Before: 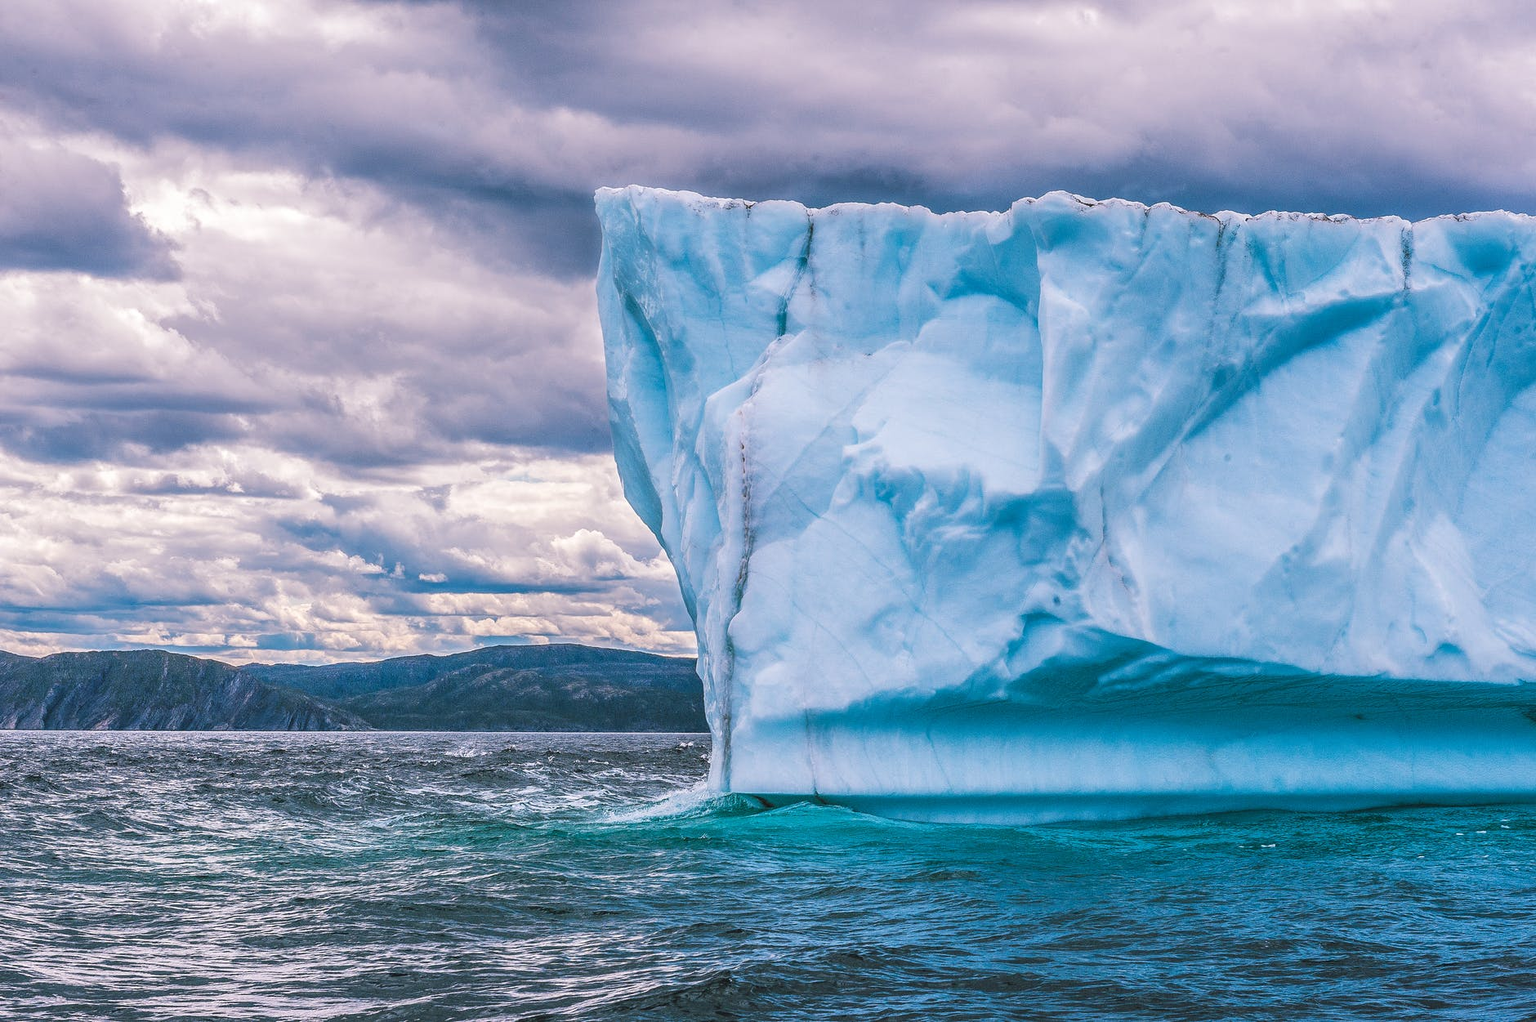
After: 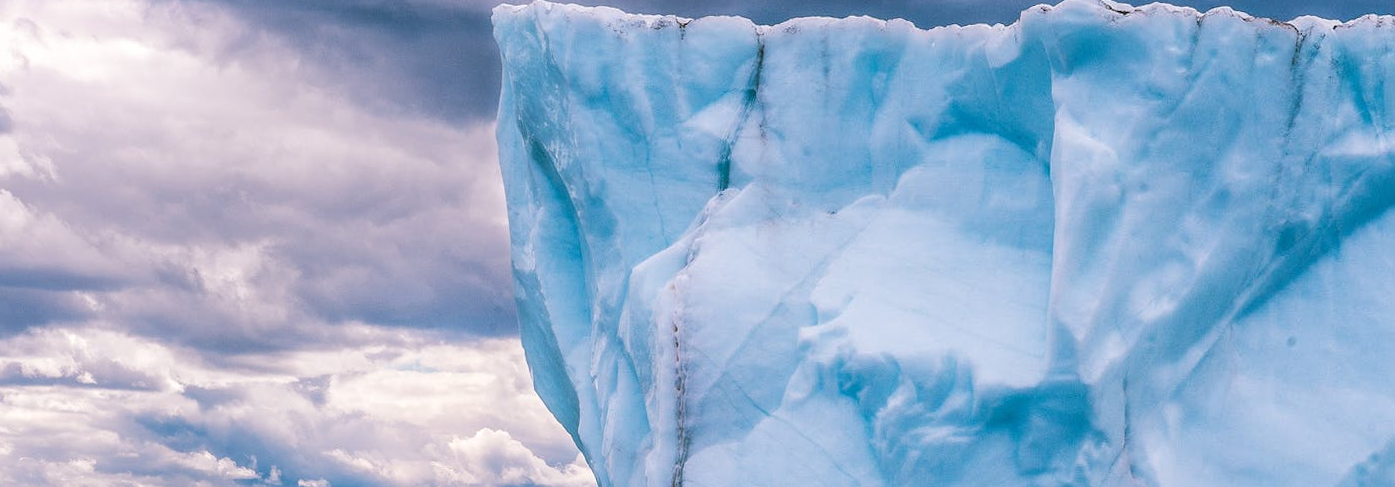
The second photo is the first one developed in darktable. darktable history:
crop: left 7.036%, top 18.398%, right 14.379%, bottom 40.043%
rotate and perspective: rotation 0.062°, lens shift (vertical) 0.115, lens shift (horizontal) -0.133, crop left 0.047, crop right 0.94, crop top 0.061, crop bottom 0.94
bloom: size 15%, threshold 97%, strength 7%
